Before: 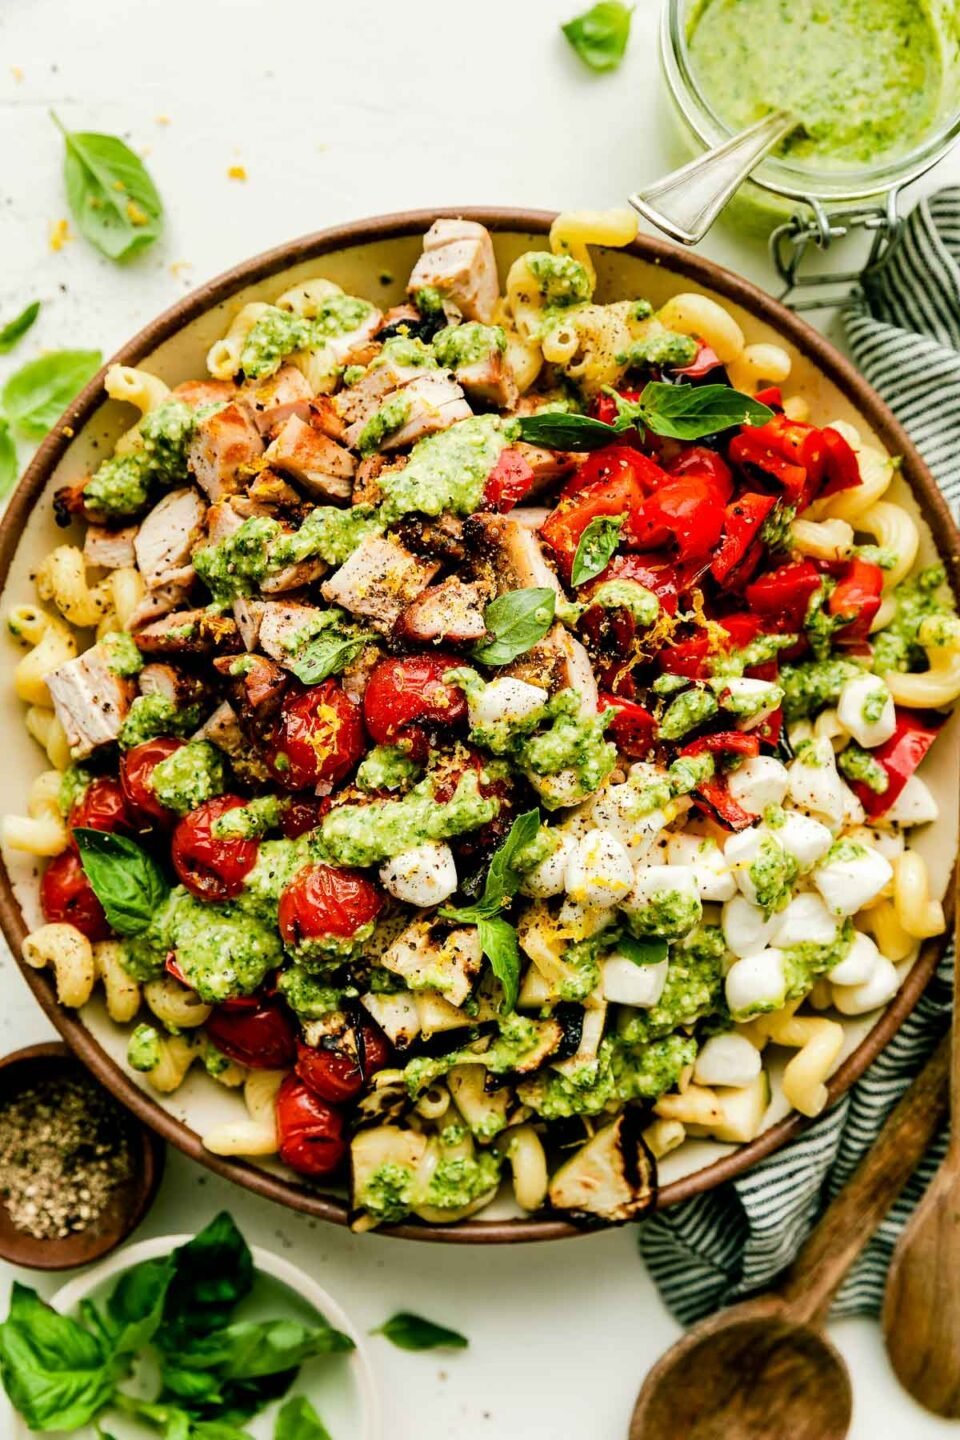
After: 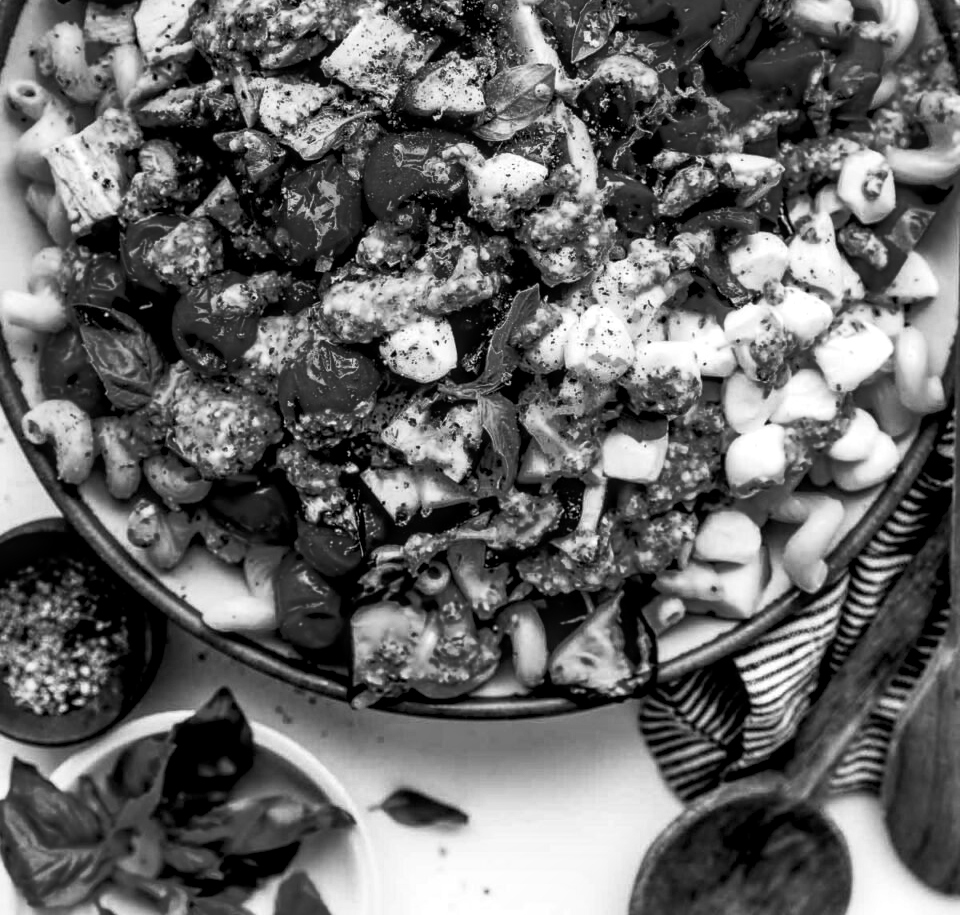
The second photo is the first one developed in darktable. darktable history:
local contrast: detail 142%
color balance: lift [1, 1.001, 0.999, 1.001], gamma [1, 1.004, 1.007, 0.993], gain [1, 0.991, 0.987, 1.013], contrast 7.5%, contrast fulcrum 10%, output saturation 115%
monochrome: a -11.7, b 1.62, size 0.5, highlights 0.38
rgb curve: curves: ch0 [(0, 0) (0.078, 0.051) (0.929, 0.956) (1, 1)], compensate middle gray true
crop and rotate: top 36.435%
